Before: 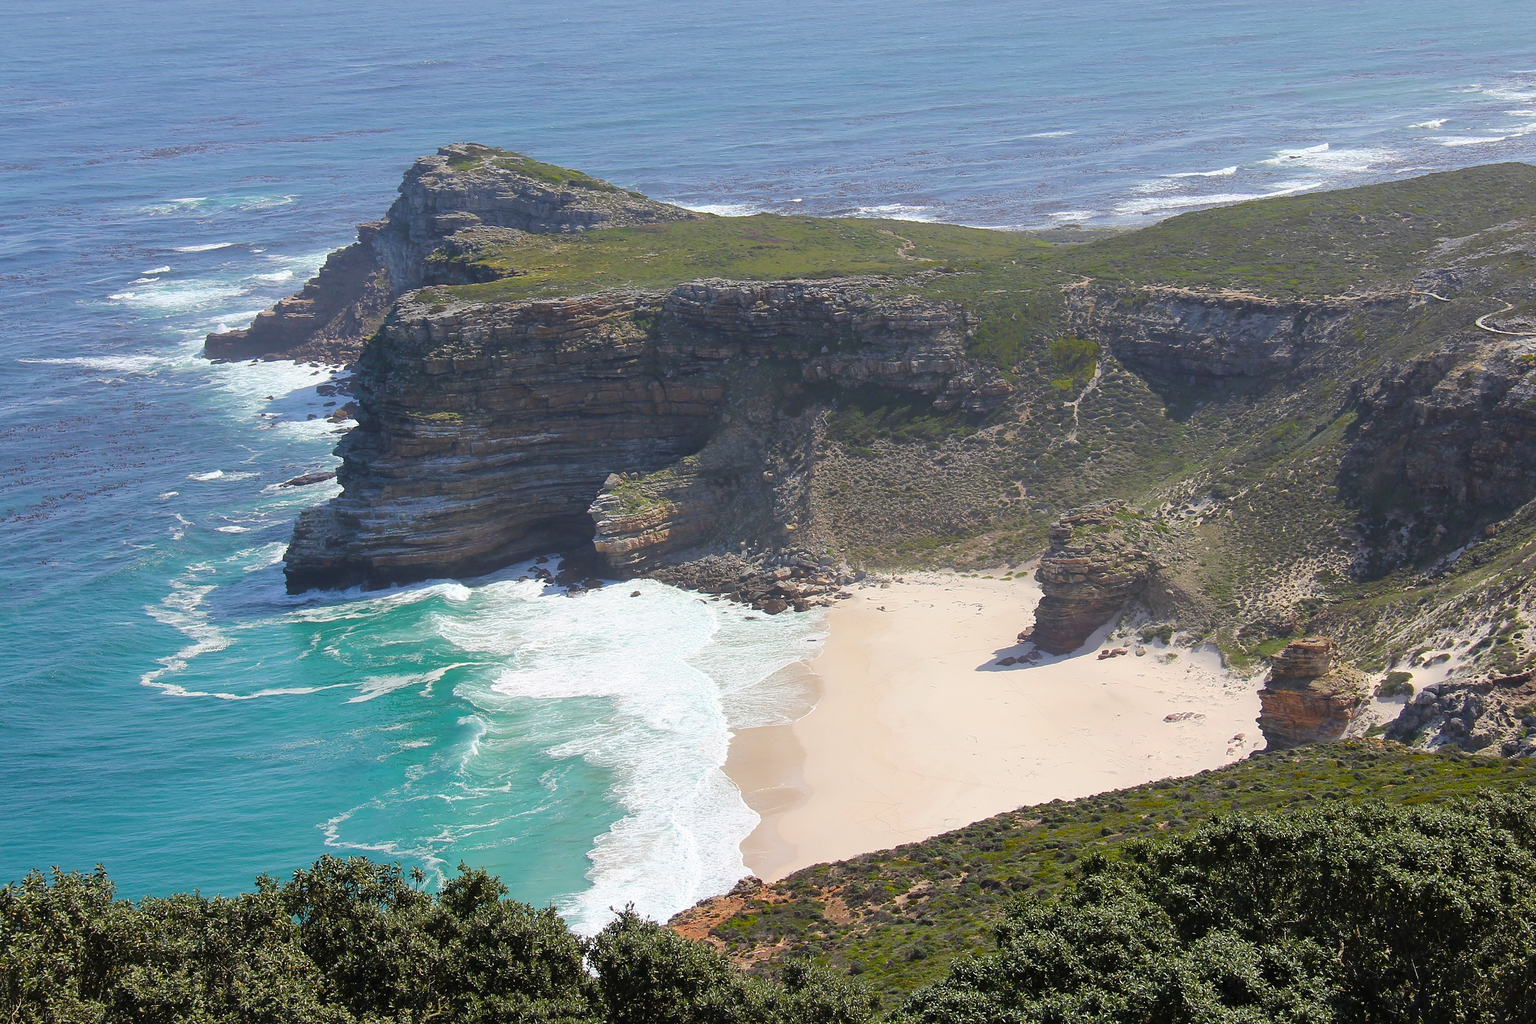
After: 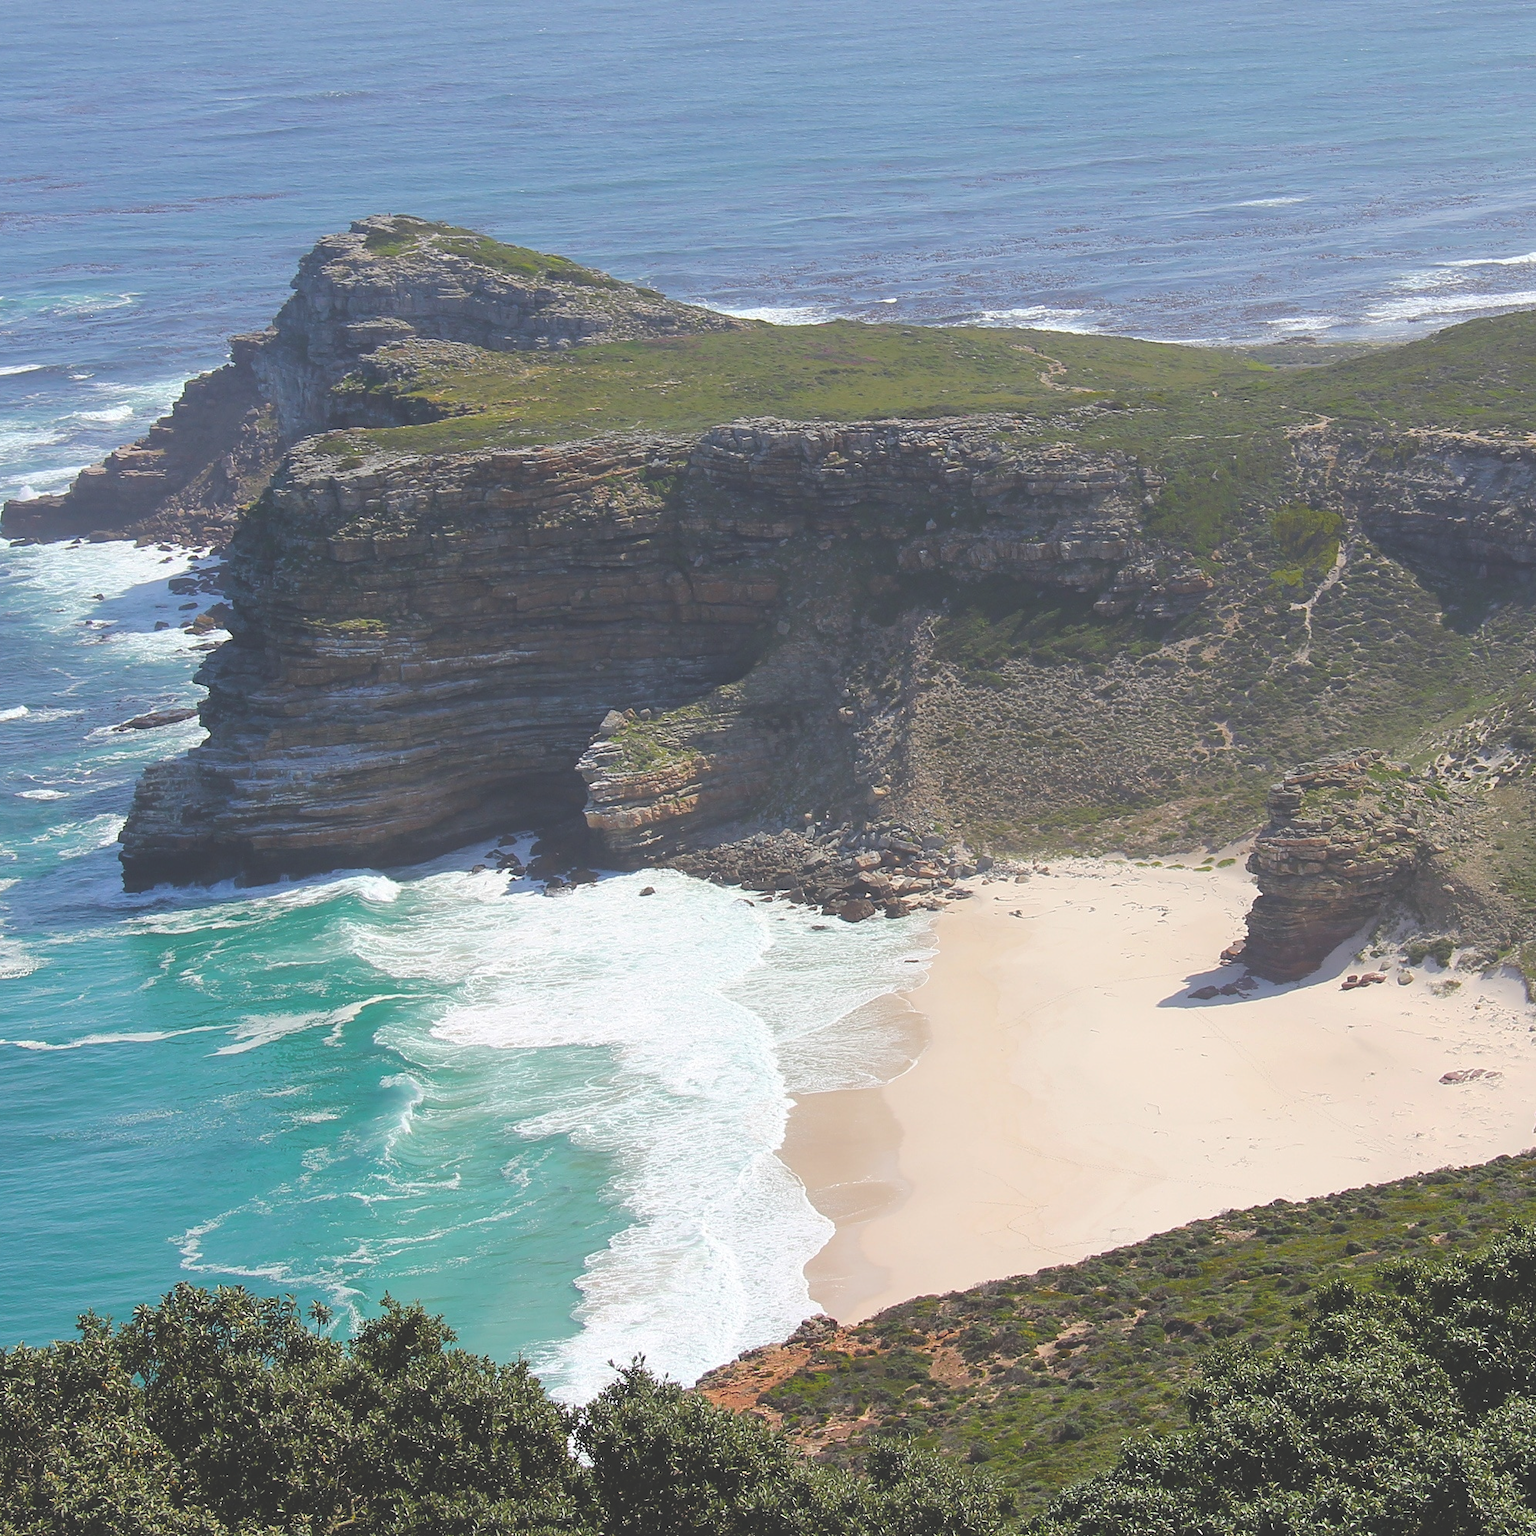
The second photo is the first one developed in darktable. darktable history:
exposure: black level correction -0.03, compensate highlight preservation false
crop and rotate: left 13.342%, right 19.991%
